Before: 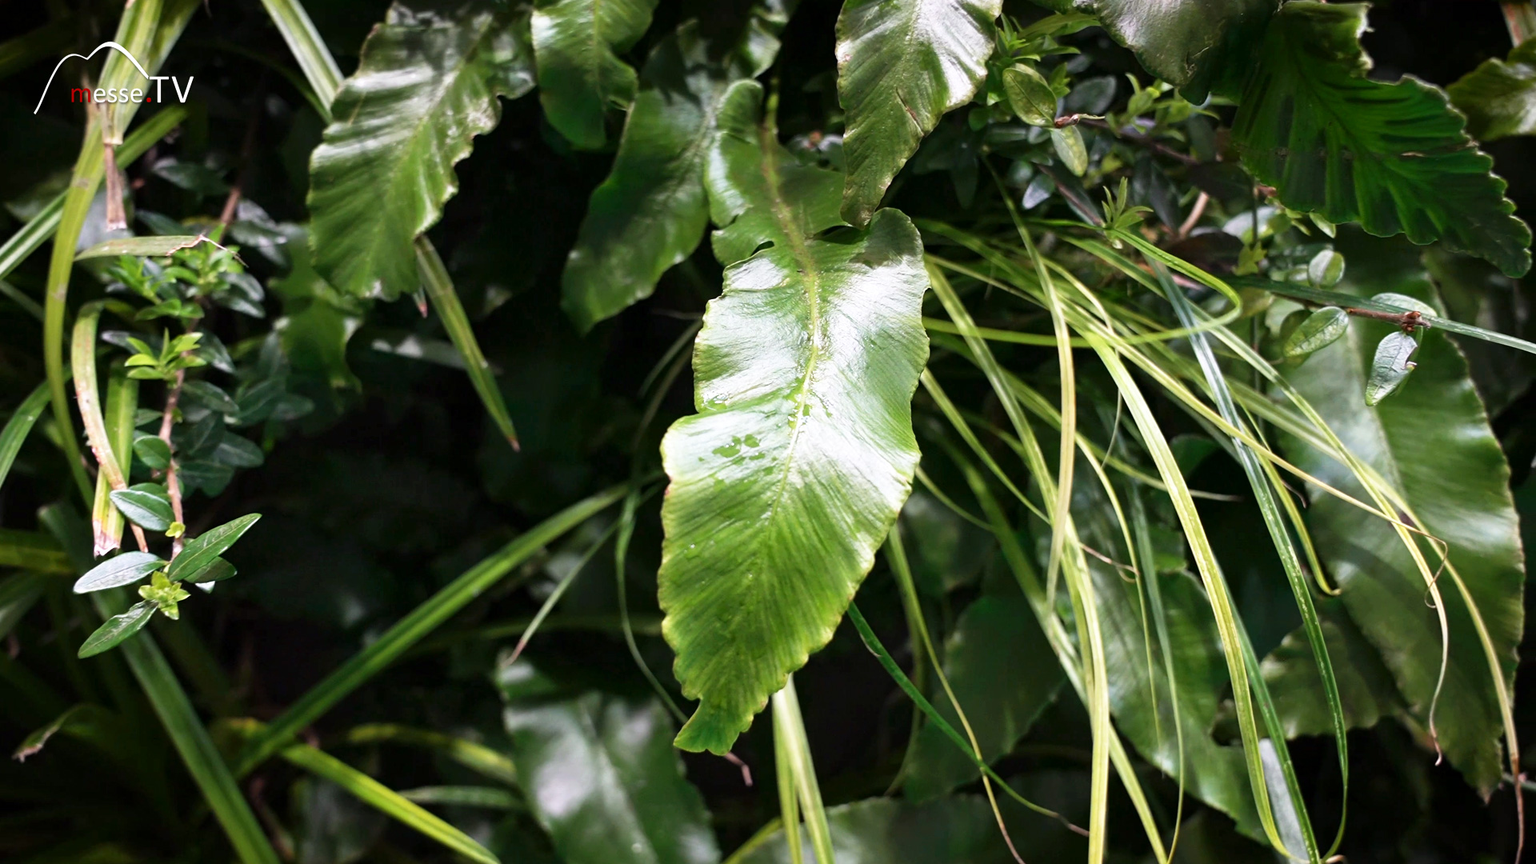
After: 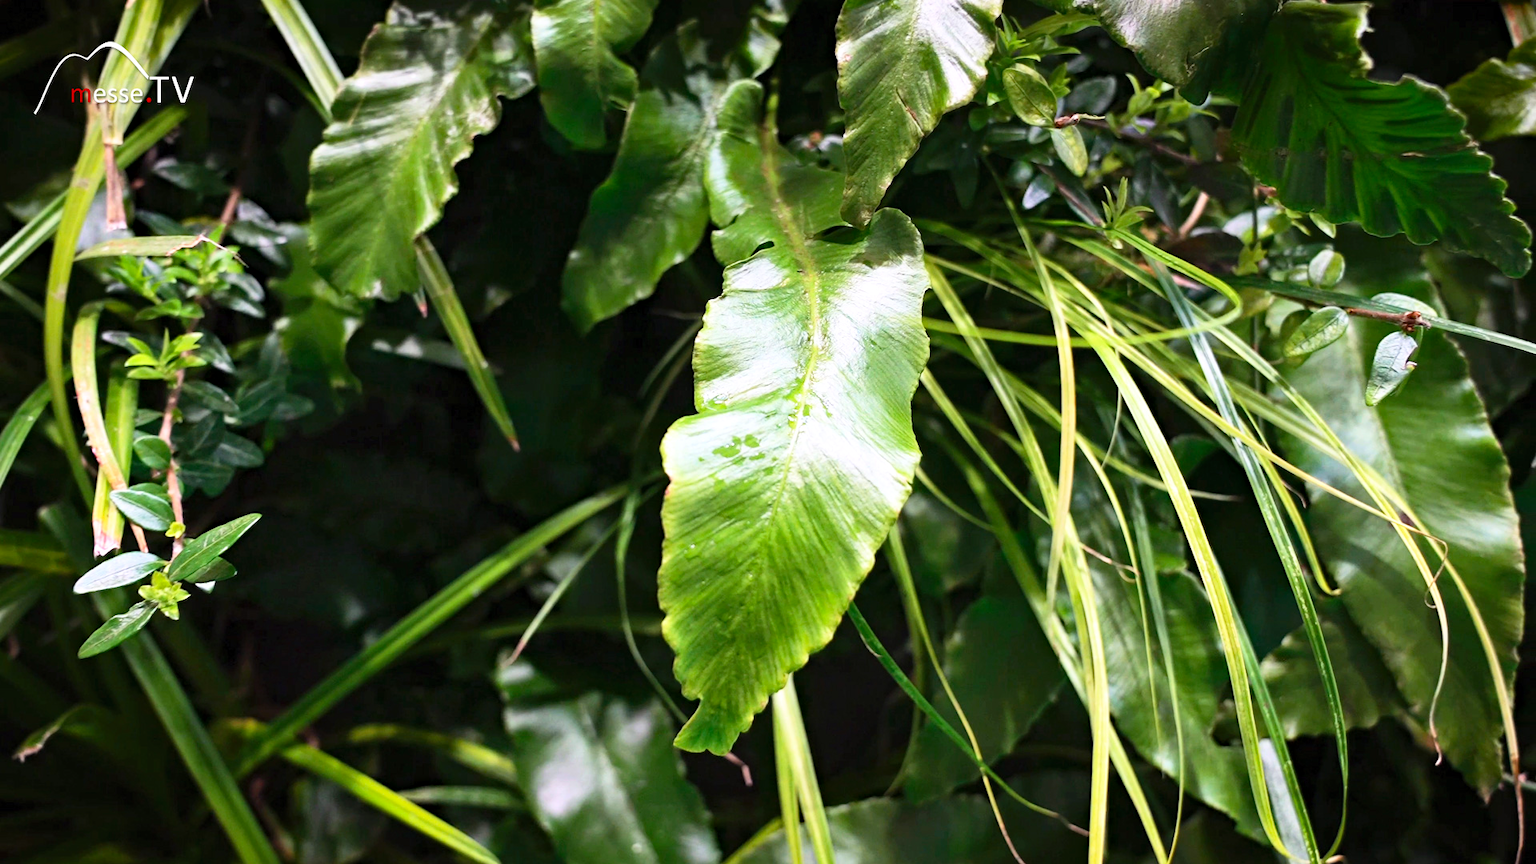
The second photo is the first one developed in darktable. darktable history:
contrast brightness saturation: contrast 0.2, brightness 0.16, saturation 0.22
haze removal: compatibility mode true, adaptive false
